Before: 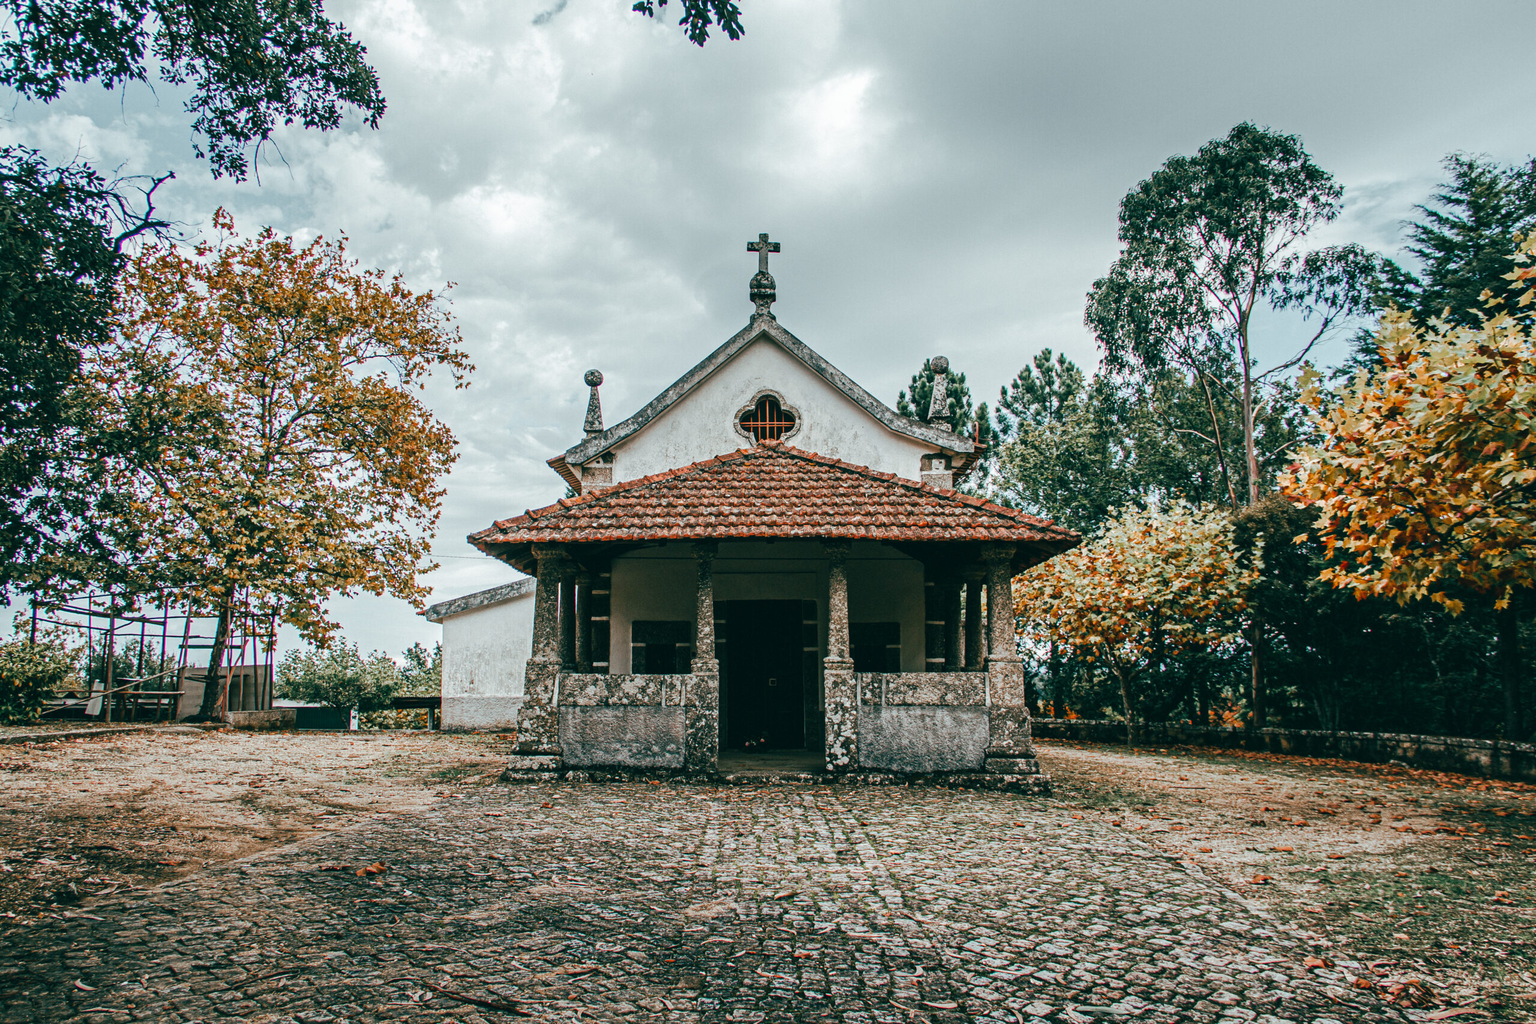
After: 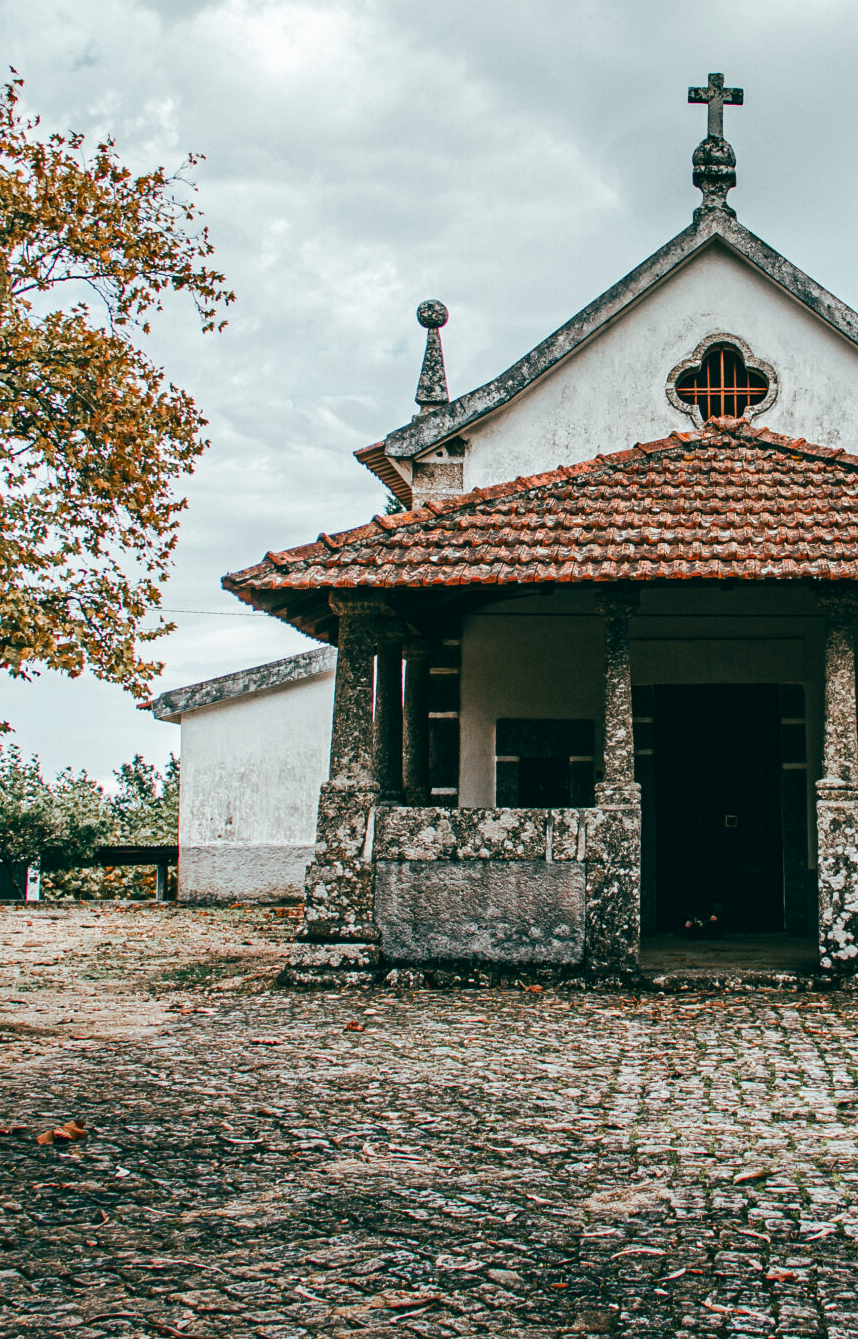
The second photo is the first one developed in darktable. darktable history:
contrast brightness saturation: contrast 0.14
crop and rotate: left 21.77%, top 18.528%, right 44.676%, bottom 2.997%
